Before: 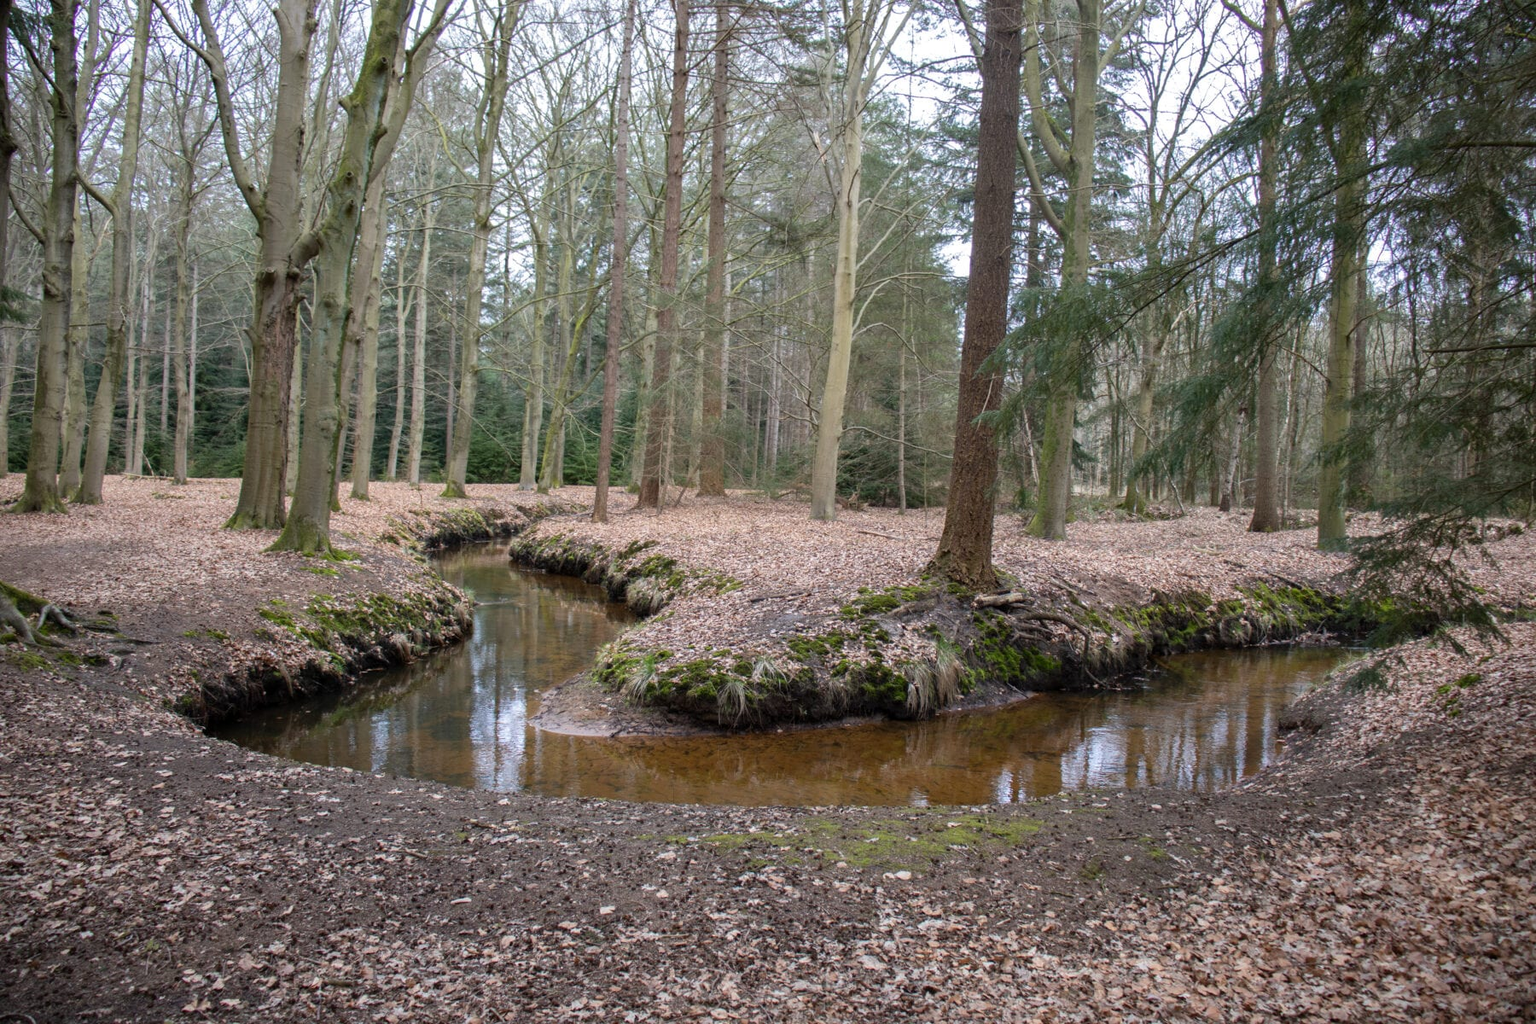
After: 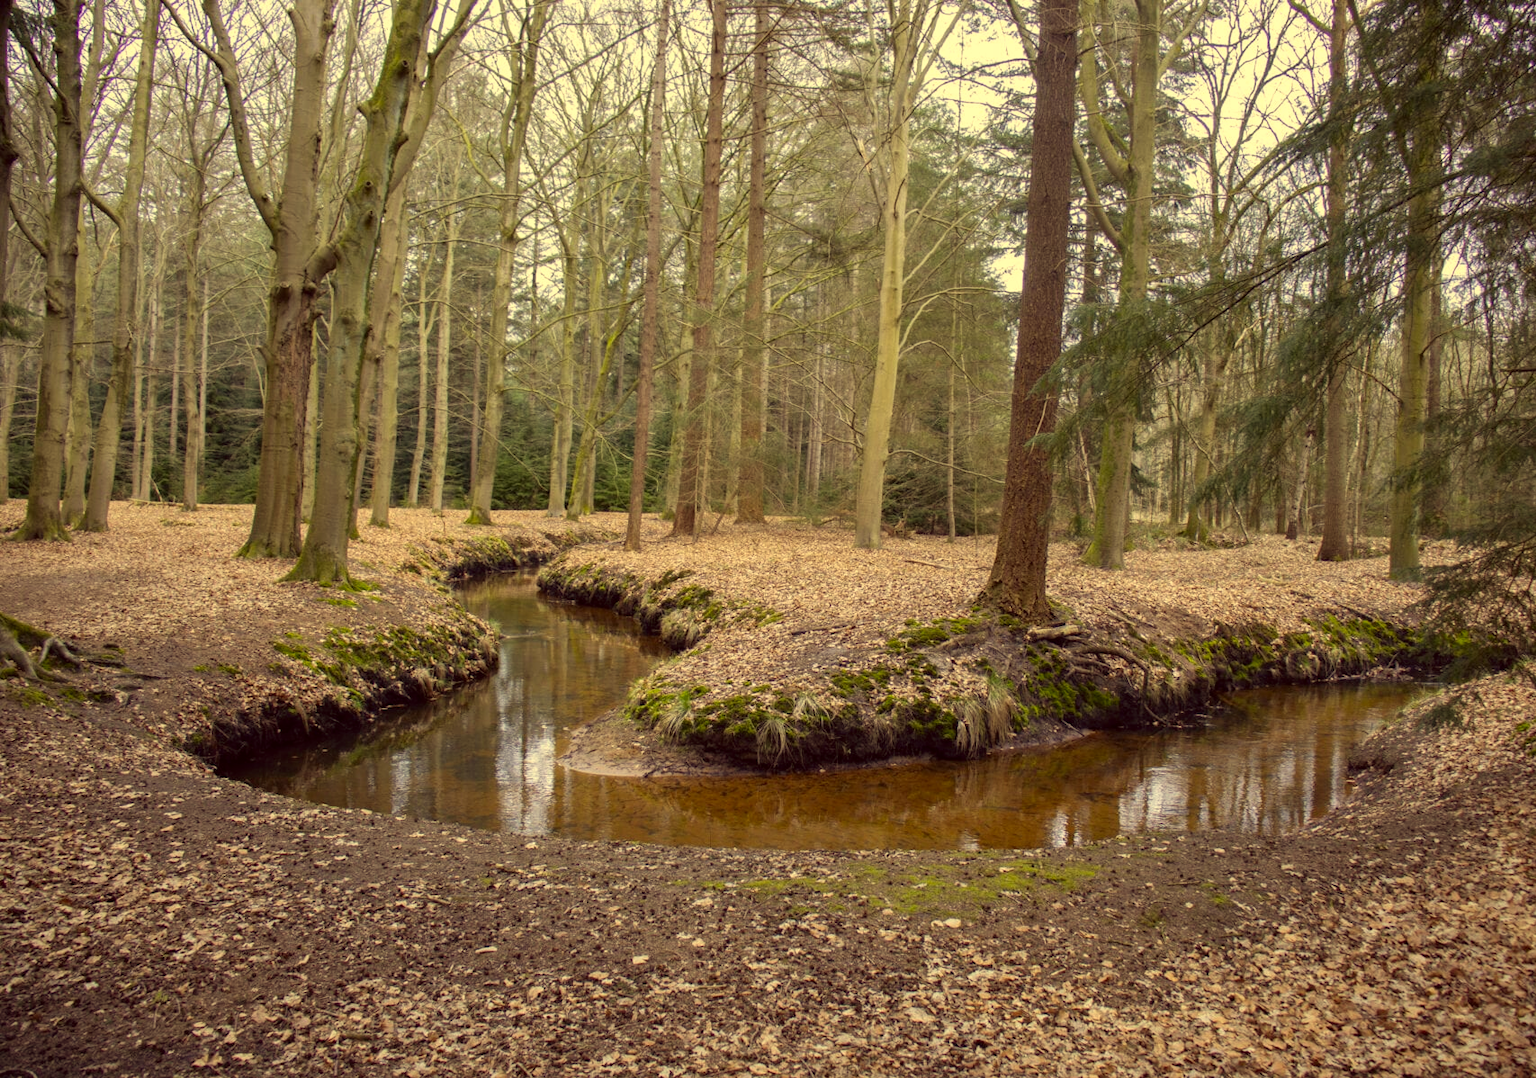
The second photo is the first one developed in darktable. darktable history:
color correction: highlights a* -0.482, highlights b* 40, shadows a* 9.8, shadows b* -0.161
crop and rotate: right 5.167%
